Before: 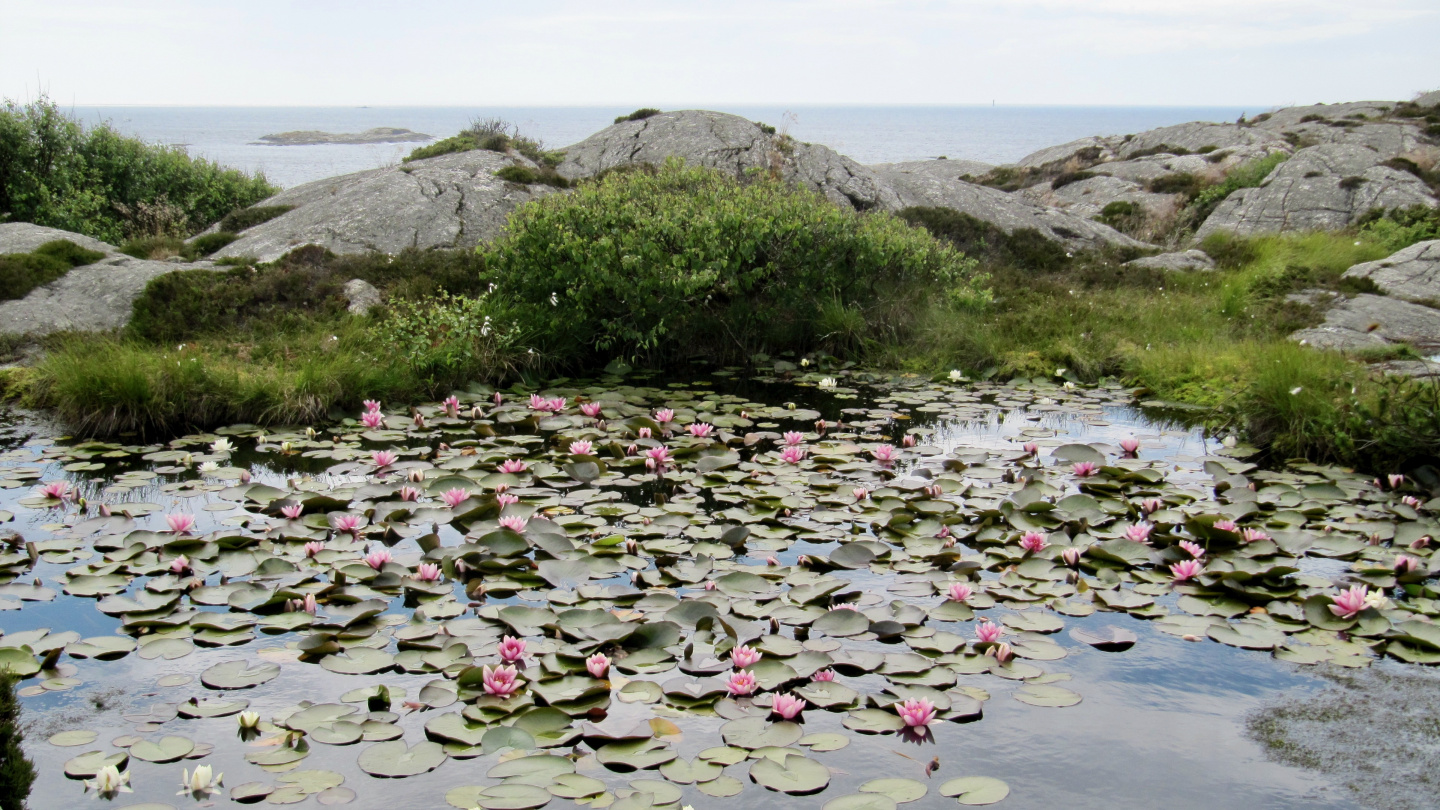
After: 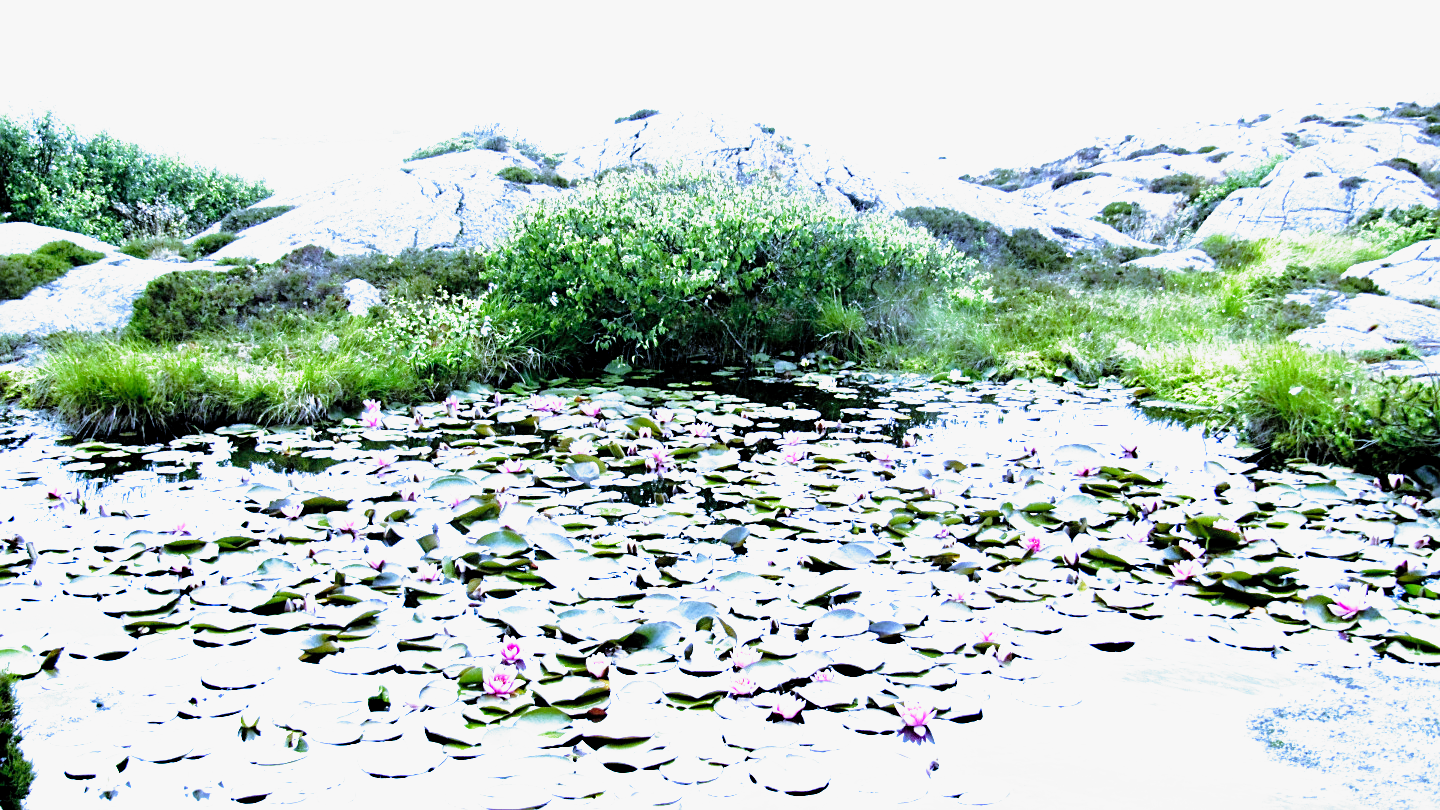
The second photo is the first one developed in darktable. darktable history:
shadows and highlights: shadows -20, white point adjustment -2, highlights -35
sharpen: on, module defaults
exposure: exposure 1.137 EV, compensate highlight preservation false
filmic rgb: middle gray luminance 8.8%, black relative exposure -6.3 EV, white relative exposure 2.7 EV, threshold 6 EV, target black luminance 0%, hardness 4.74, latitude 73.47%, contrast 1.332, shadows ↔ highlights balance 10.13%, add noise in highlights 0, preserve chrominance no, color science v3 (2019), use custom middle-gray values true, iterations of high-quality reconstruction 0, contrast in highlights soft, enable highlight reconstruction true
contrast brightness saturation: brightness 0.13
white balance: red 0.766, blue 1.537
